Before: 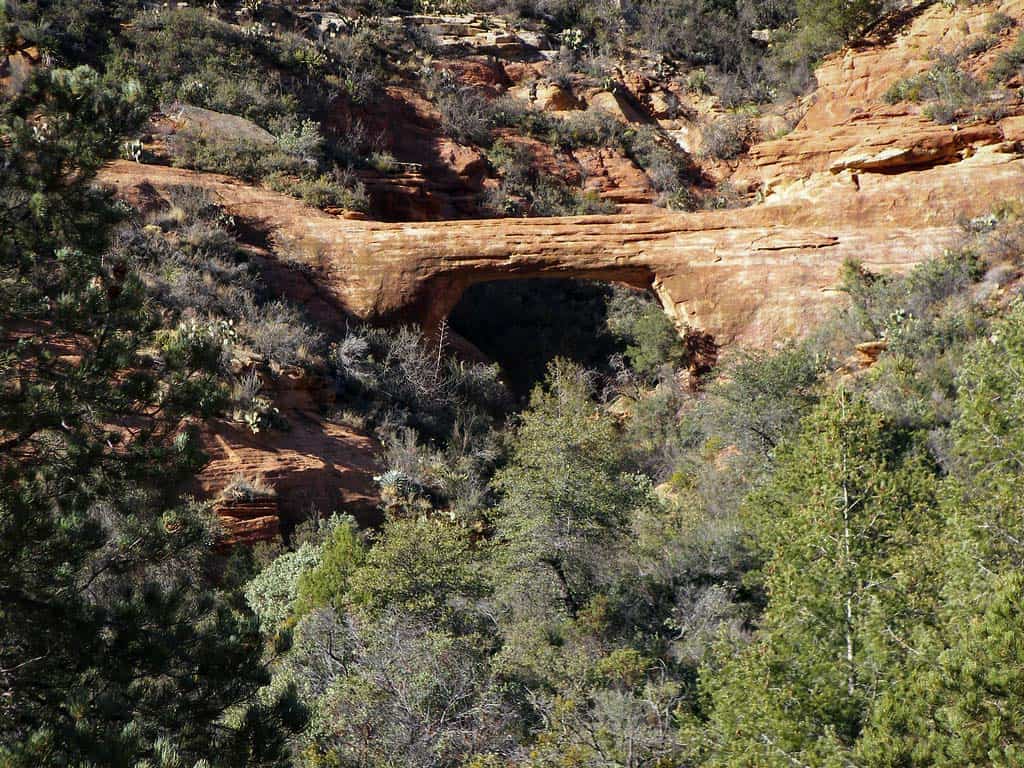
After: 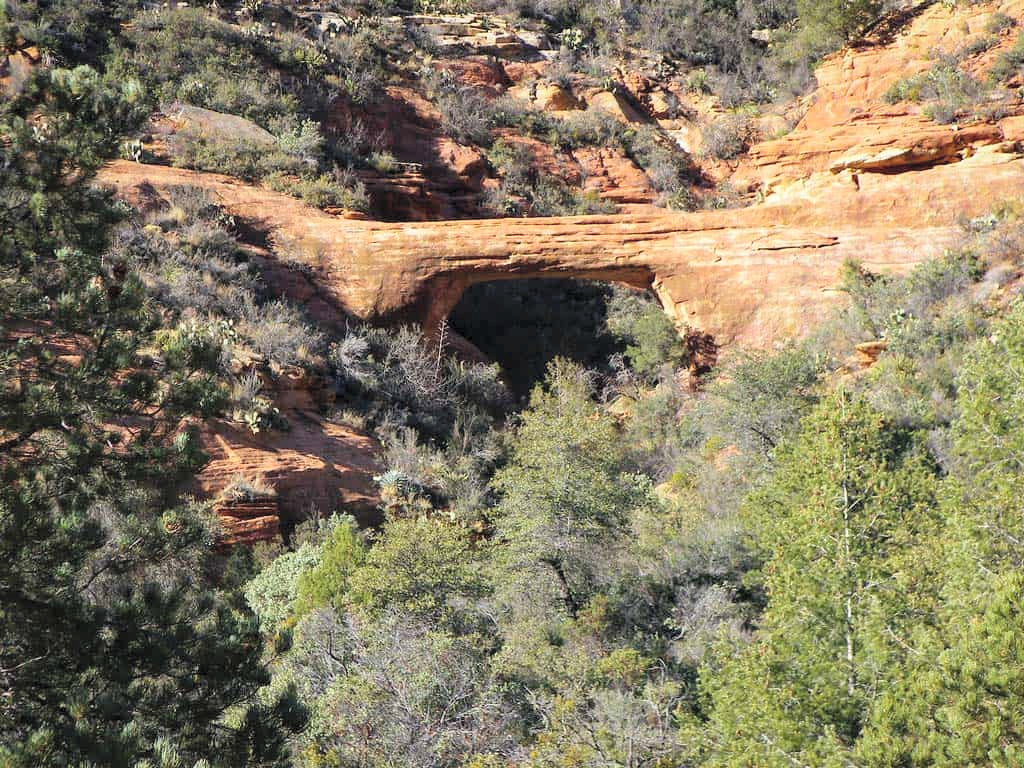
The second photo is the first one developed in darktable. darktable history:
white balance: red 1, blue 1
contrast brightness saturation: contrast 0.1, brightness 0.3, saturation 0.14
